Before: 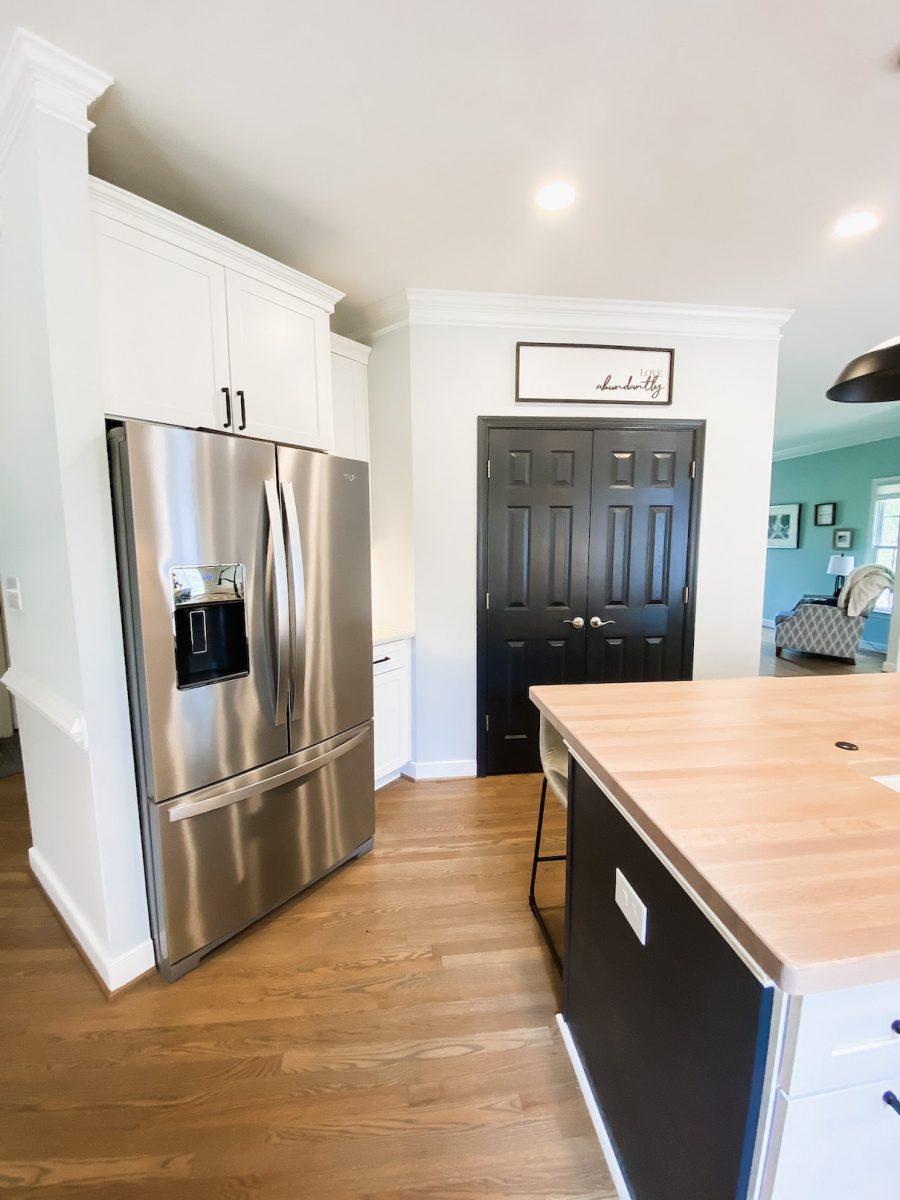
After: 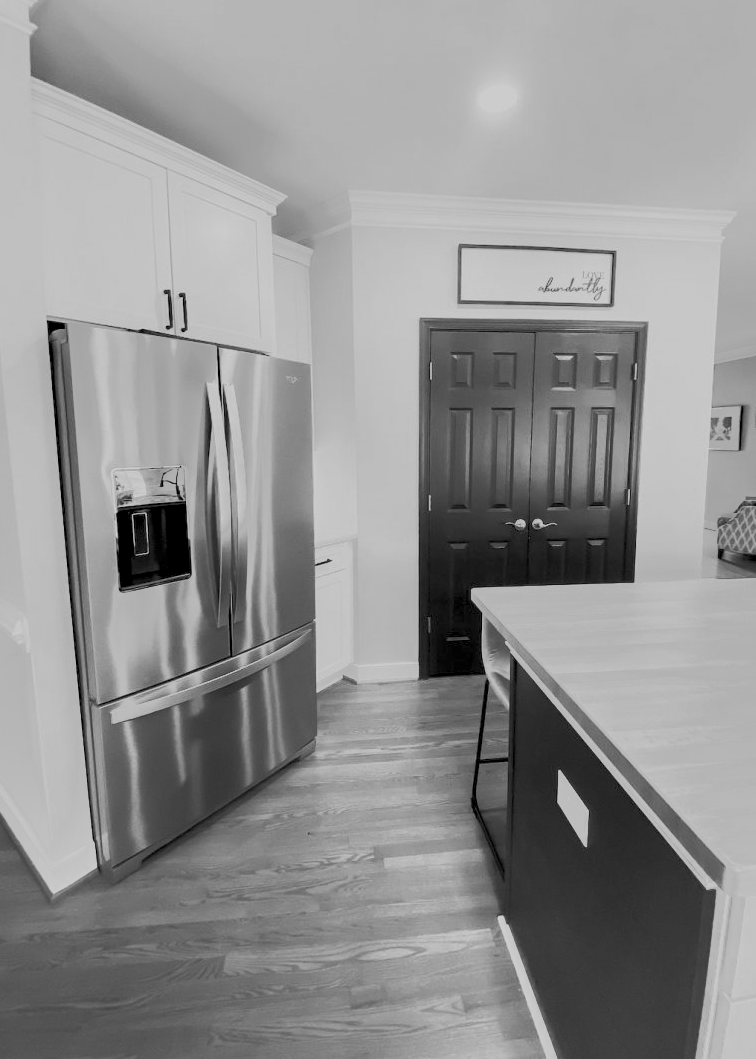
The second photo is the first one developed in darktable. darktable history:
crop: left 6.446%, top 8.188%, right 9.538%, bottom 3.548%
color balance rgb: global offset › luminance -0.5%, perceptual saturation grading › highlights -17.77%, perceptual saturation grading › mid-tones 33.1%, perceptual saturation grading › shadows 50.52%, perceptual brilliance grading › highlights 10.8%, perceptual brilliance grading › shadows -10.8%, global vibrance 24.22%, contrast -25%
monochrome: on, module defaults
tone equalizer: -7 EV -0.63 EV, -6 EV 1 EV, -5 EV -0.45 EV, -4 EV 0.43 EV, -3 EV 0.41 EV, -2 EV 0.15 EV, -1 EV -0.15 EV, +0 EV -0.39 EV, smoothing diameter 25%, edges refinement/feathering 10, preserve details guided filter
